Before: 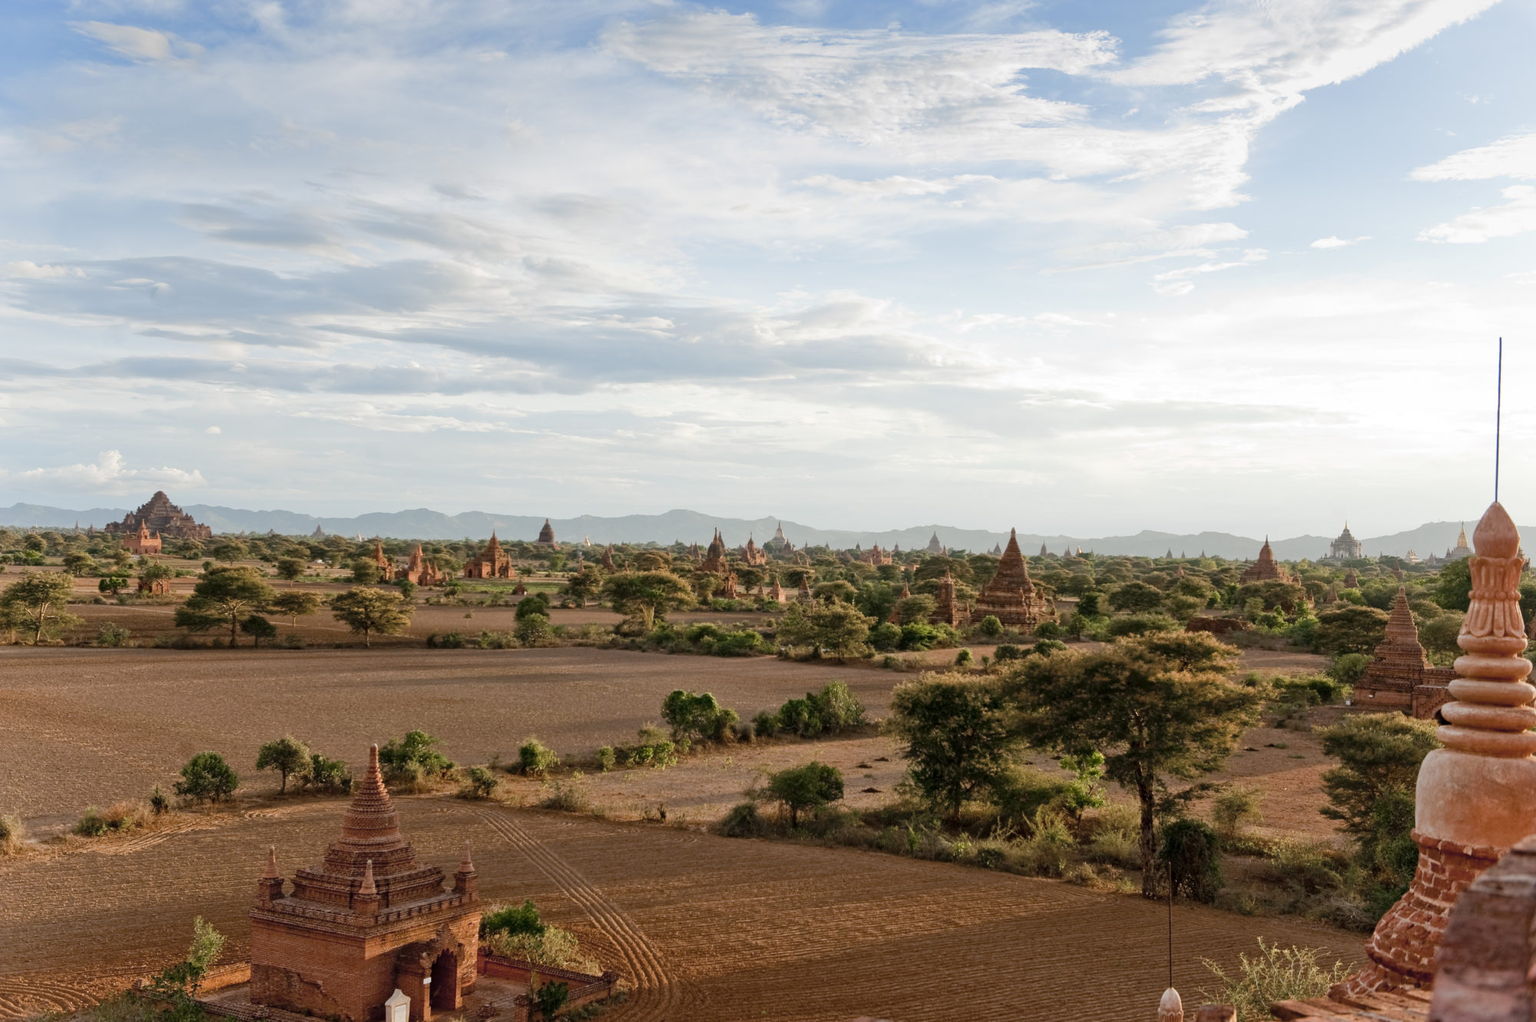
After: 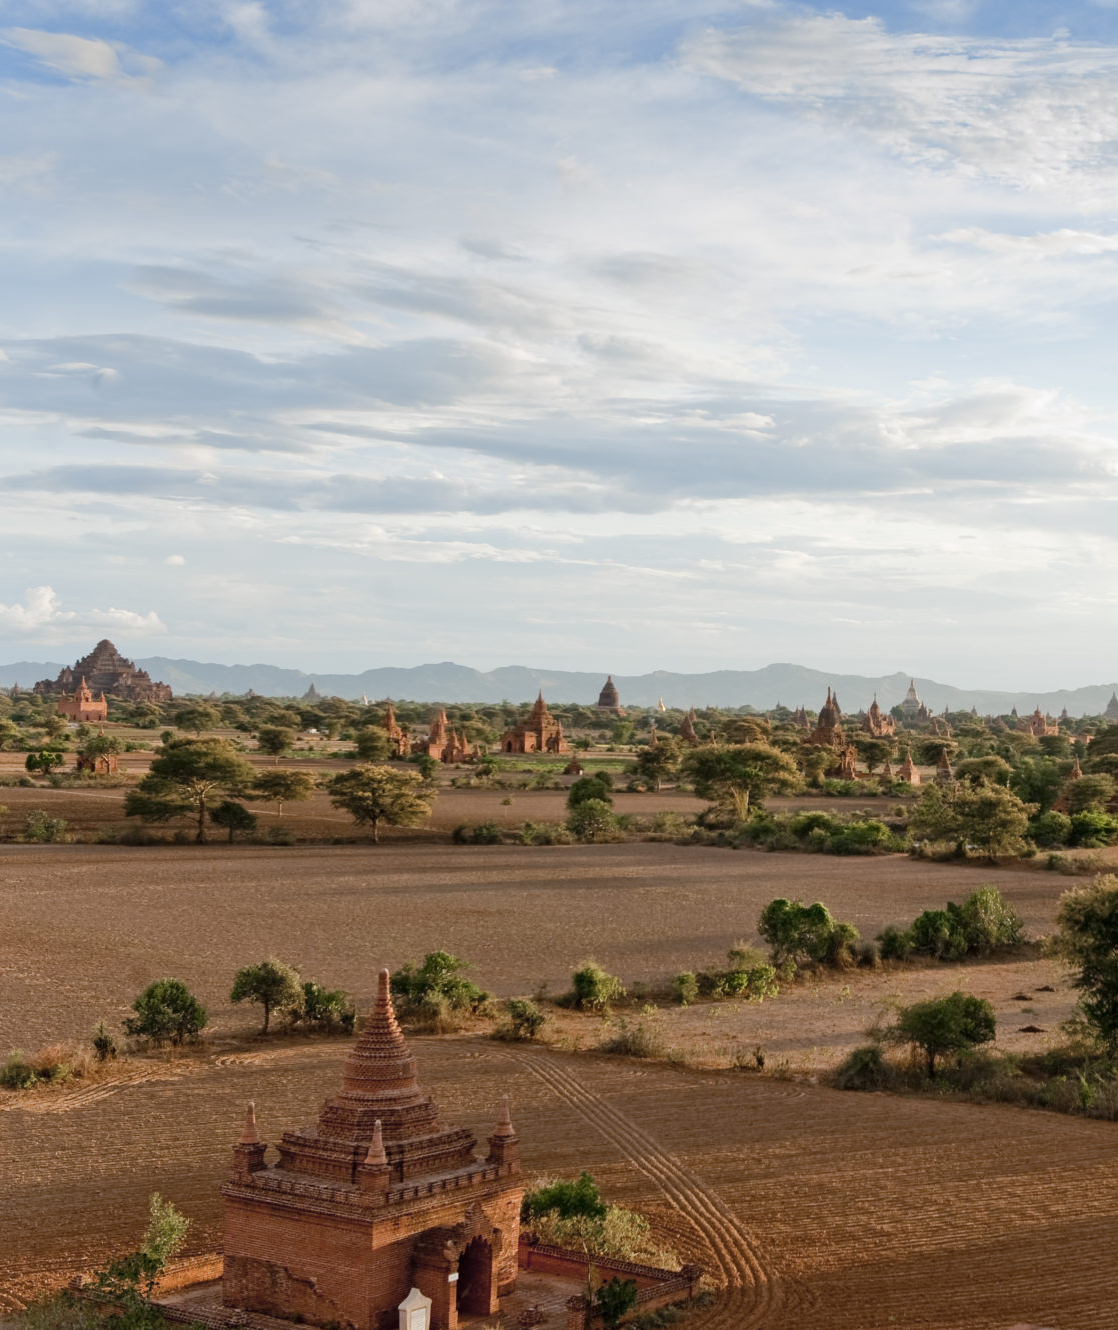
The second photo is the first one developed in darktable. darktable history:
crop: left 5.197%, right 38.862%
